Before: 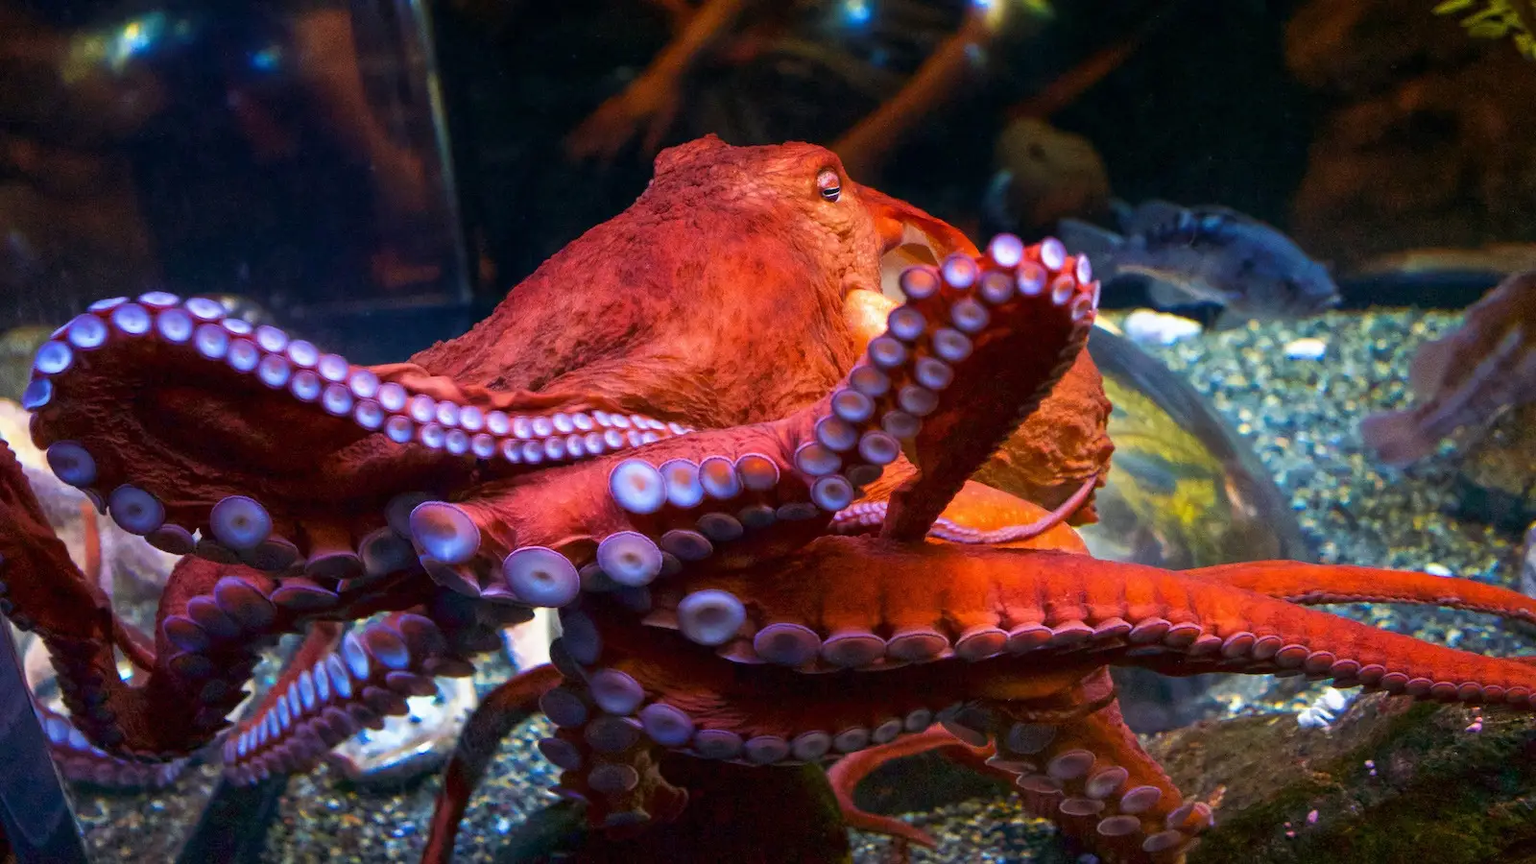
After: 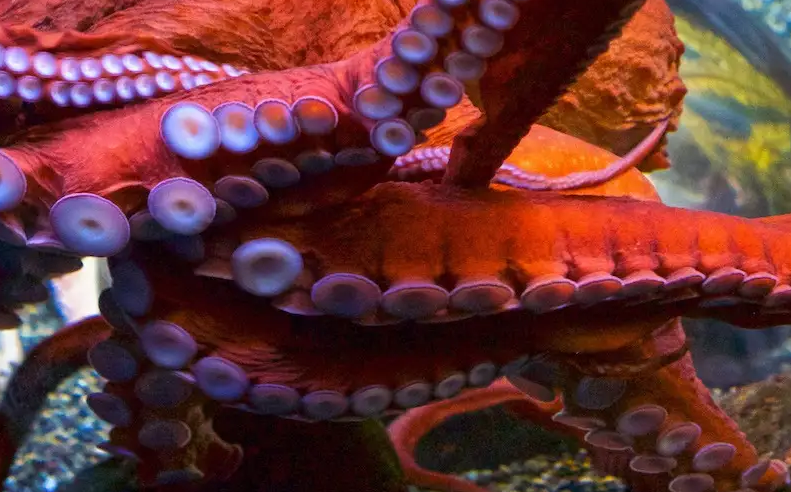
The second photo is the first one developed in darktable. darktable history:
vibrance: vibrance 0%
crop: left 29.672%, top 41.786%, right 20.851%, bottom 3.487%
